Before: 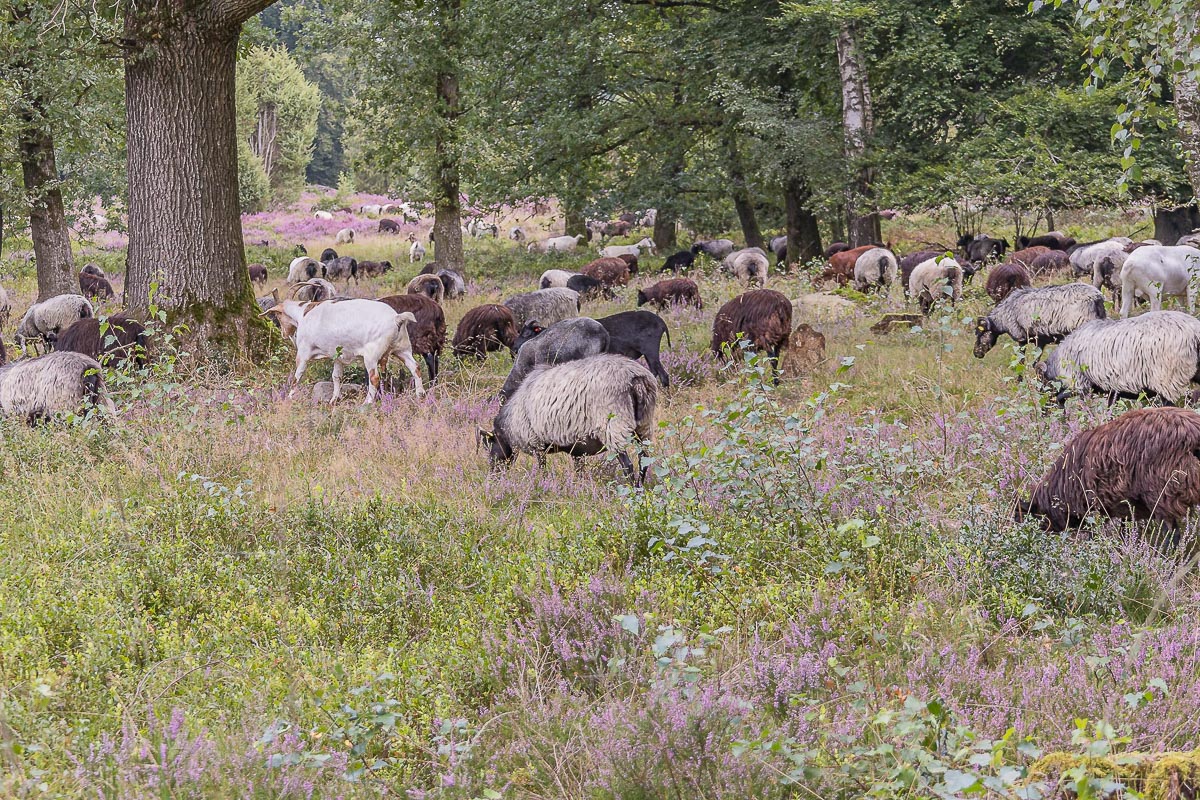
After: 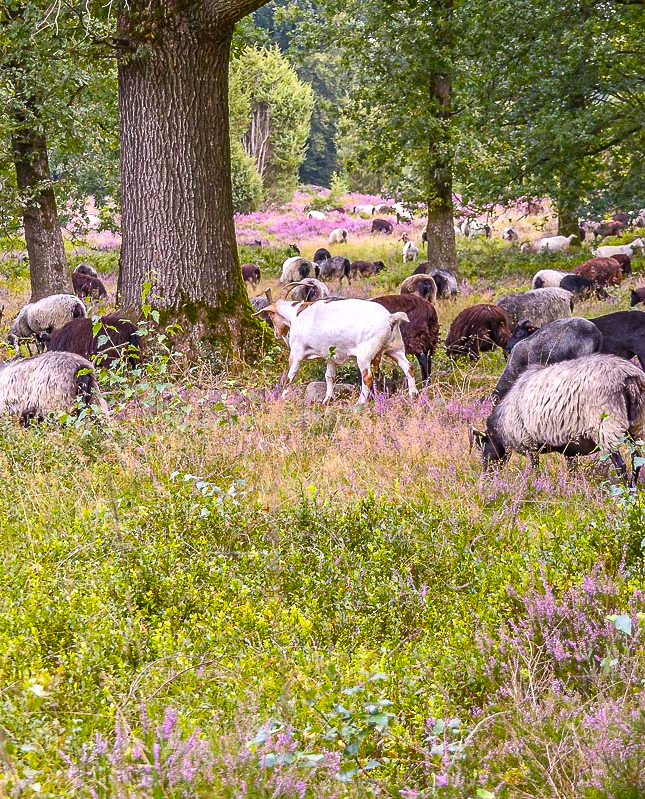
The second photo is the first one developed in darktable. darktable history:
crop: left 0.587%, right 45.588%, bottom 0.086%
color balance rgb: linear chroma grading › global chroma 9%, perceptual saturation grading › global saturation 36%, perceptual saturation grading › shadows 35%, perceptual brilliance grading › global brilliance 15%, perceptual brilliance grading › shadows -35%, global vibrance 15%
